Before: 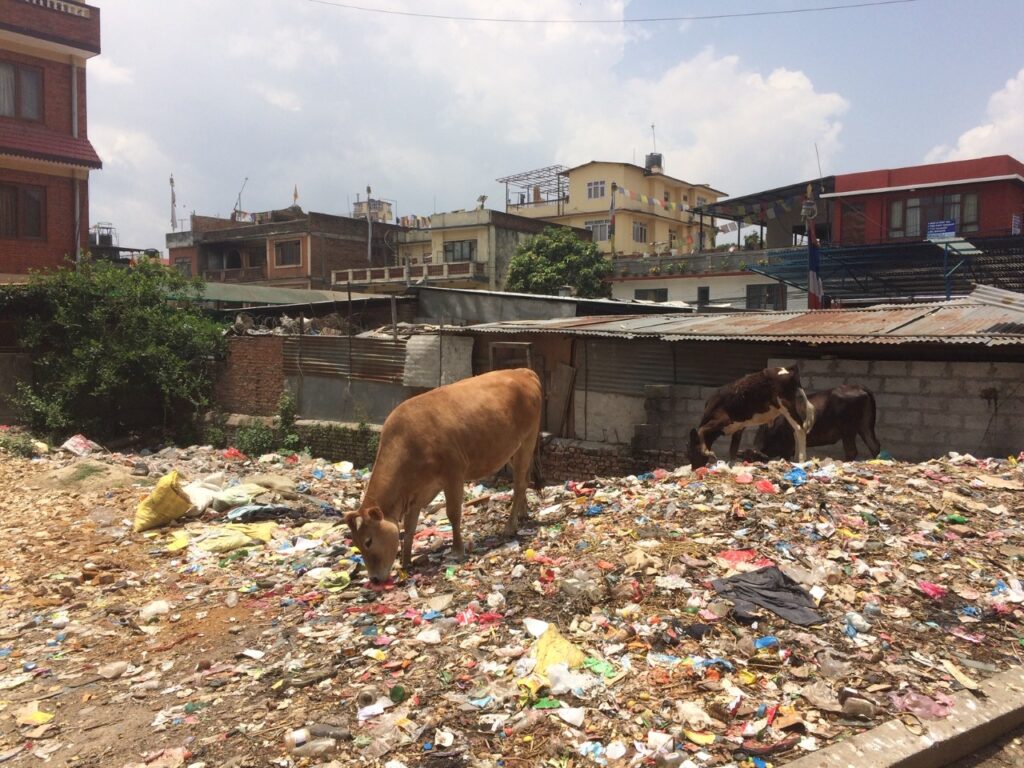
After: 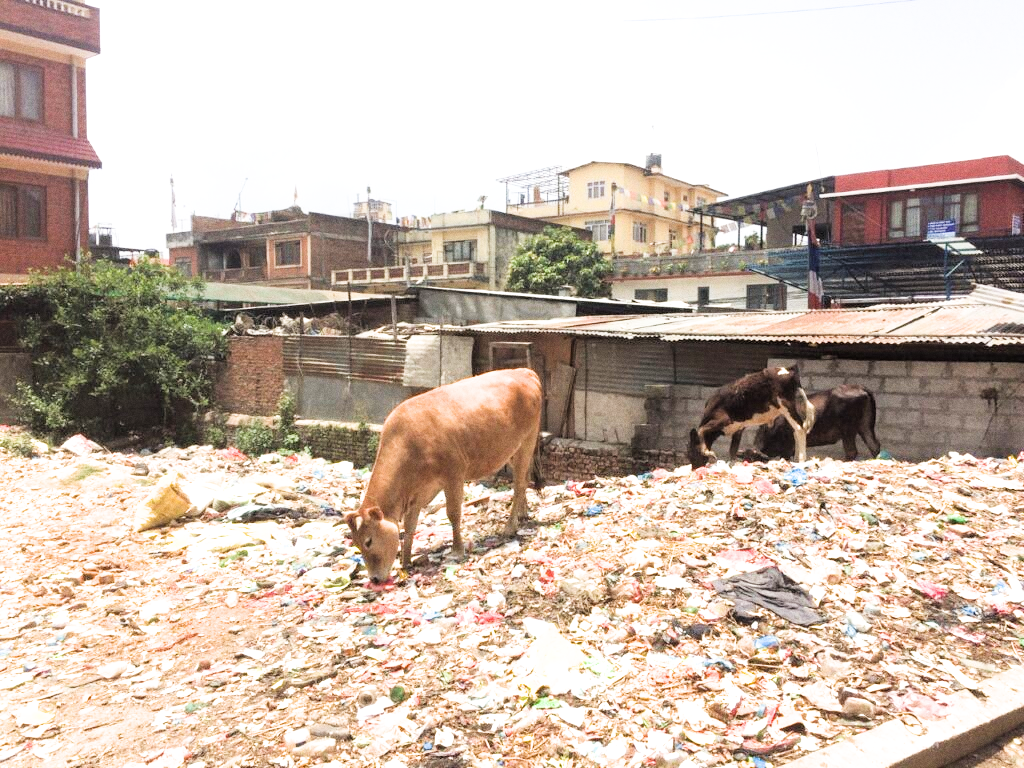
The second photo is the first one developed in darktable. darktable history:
grain: coarseness 0.09 ISO
filmic rgb: black relative exposure -5 EV, white relative exposure 3.5 EV, hardness 3.19, contrast 1.2, highlights saturation mix -50%
exposure: black level correction 0, exposure 1.75 EV, compensate exposure bias true, compensate highlight preservation false
